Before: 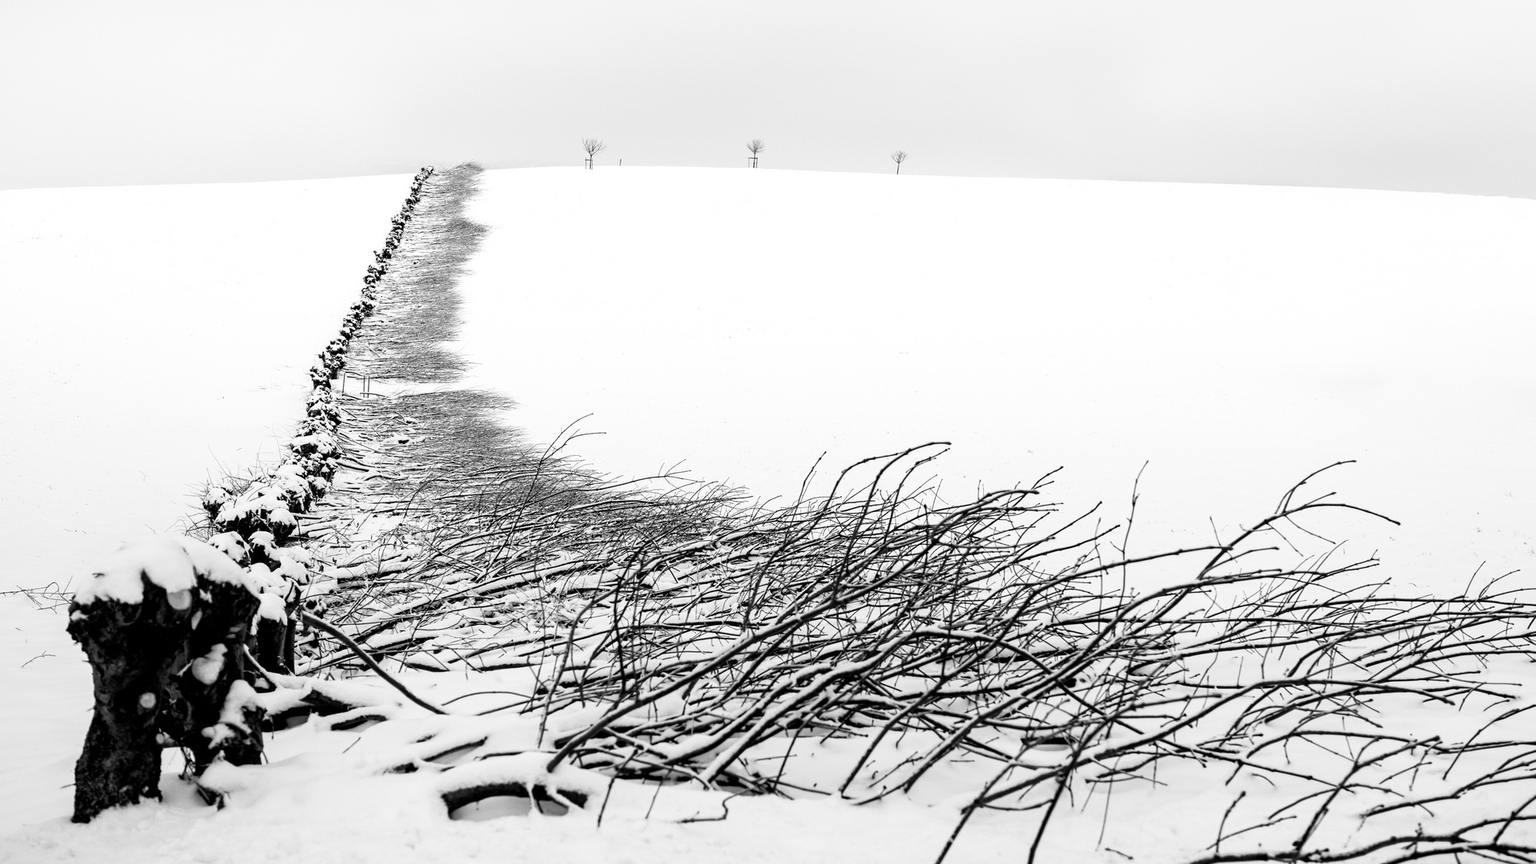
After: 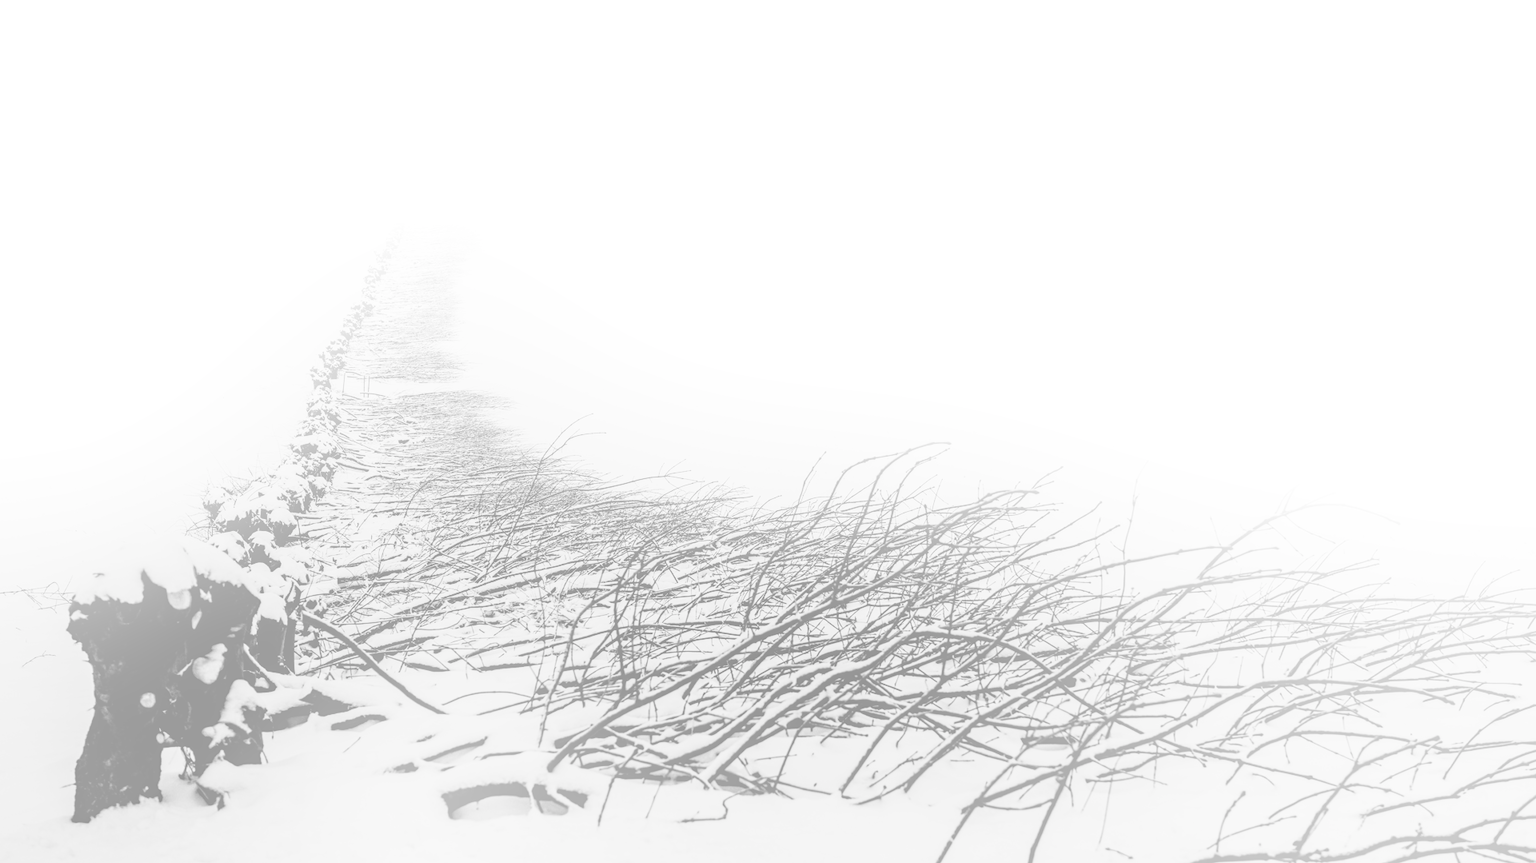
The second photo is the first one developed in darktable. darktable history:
sigmoid: contrast 2, skew -0.2, preserve hue 0%, red attenuation 0.1, red rotation 0.035, green attenuation 0.1, green rotation -0.017, blue attenuation 0.15, blue rotation -0.052, base primaries Rec2020
local contrast: on, module defaults
bloom: size 38%, threshold 95%, strength 30%
